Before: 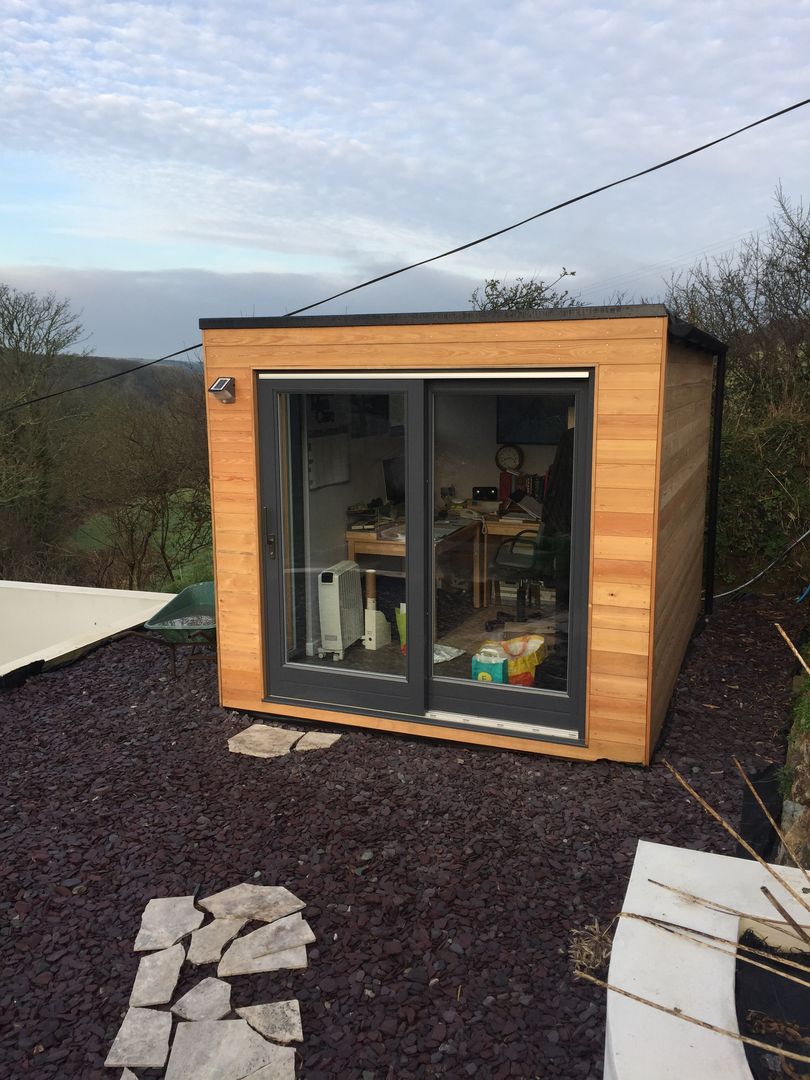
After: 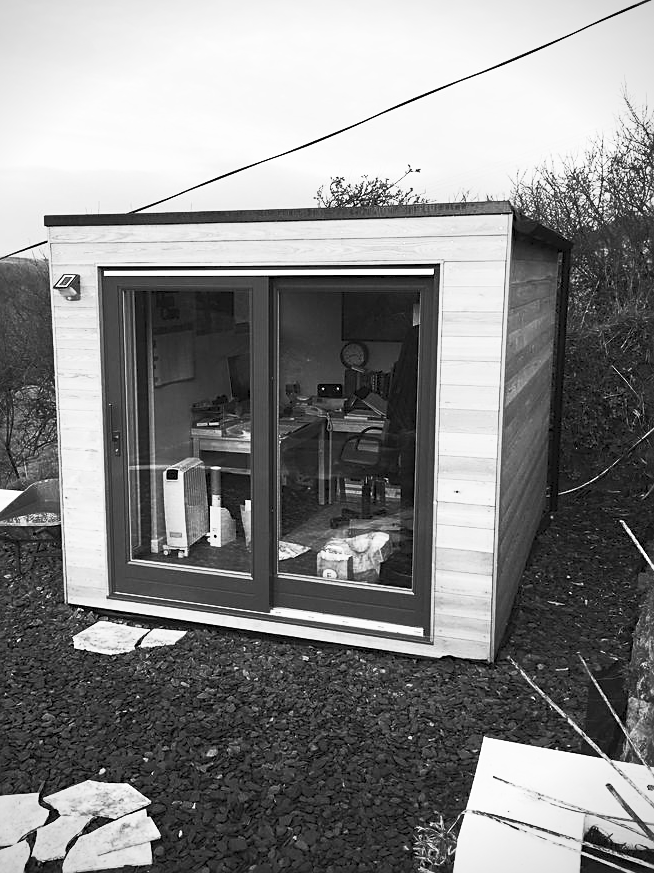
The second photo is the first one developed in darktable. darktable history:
vignetting: fall-off start 92.6%, brightness -0.52, saturation -0.51, center (-0.012, 0)
crop: left 19.159%, top 9.58%, bottom 9.58%
sharpen: on, module defaults
monochrome: on, module defaults
exposure: black level correction 0.001, compensate highlight preservation false
color correction: highlights a* -2.73, highlights b* -2.09, shadows a* 2.41, shadows b* 2.73
contrast brightness saturation: contrast 0.57, brightness 0.57, saturation -0.34
